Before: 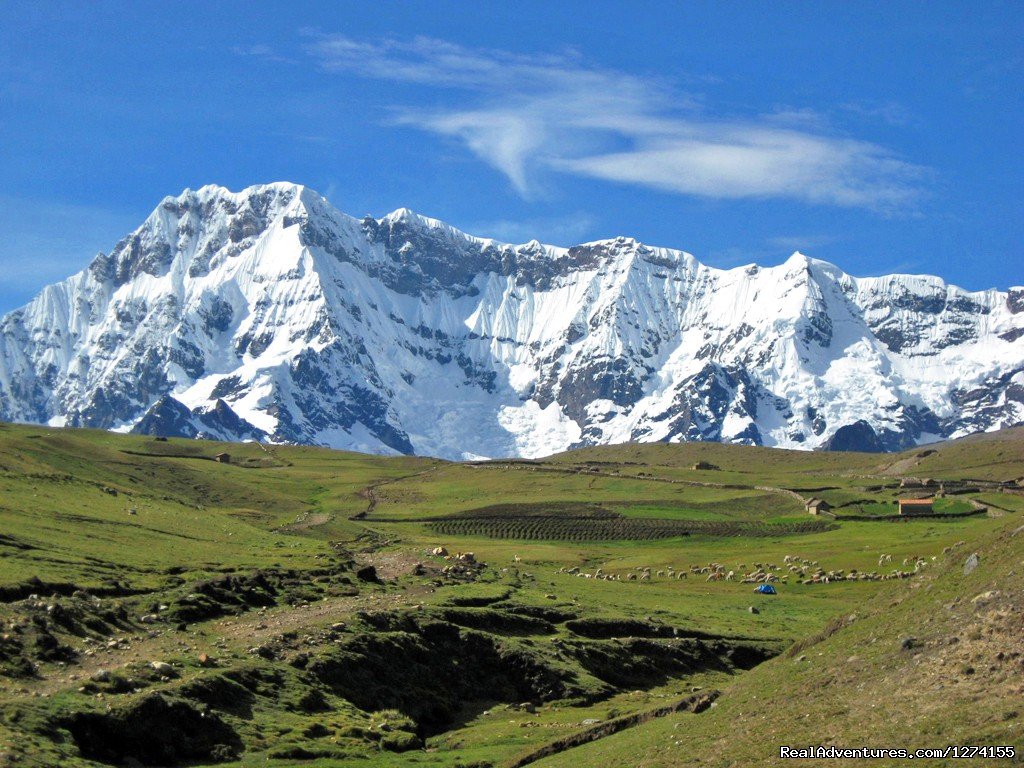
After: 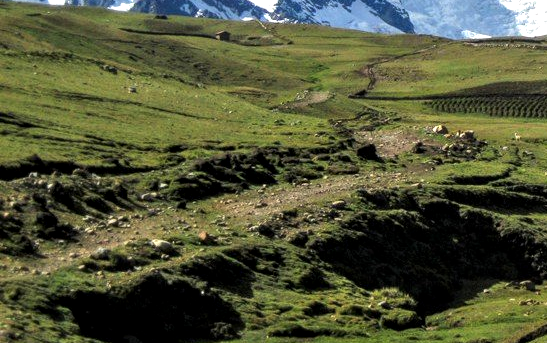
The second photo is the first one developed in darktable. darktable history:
tone equalizer: -8 EV -0.422 EV, -7 EV -0.399 EV, -6 EV -0.311 EV, -5 EV -0.226 EV, -3 EV 0.22 EV, -2 EV 0.357 EV, -1 EV 0.382 EV, +0 EV 0.397 EV, edges refinement/feathering 500, mask exposure compensation -1.57 EV, preserve details no
local contrast: on, module defaults
crop and rotate: top 54.992%, right 46.549%, bottom 0.222%
